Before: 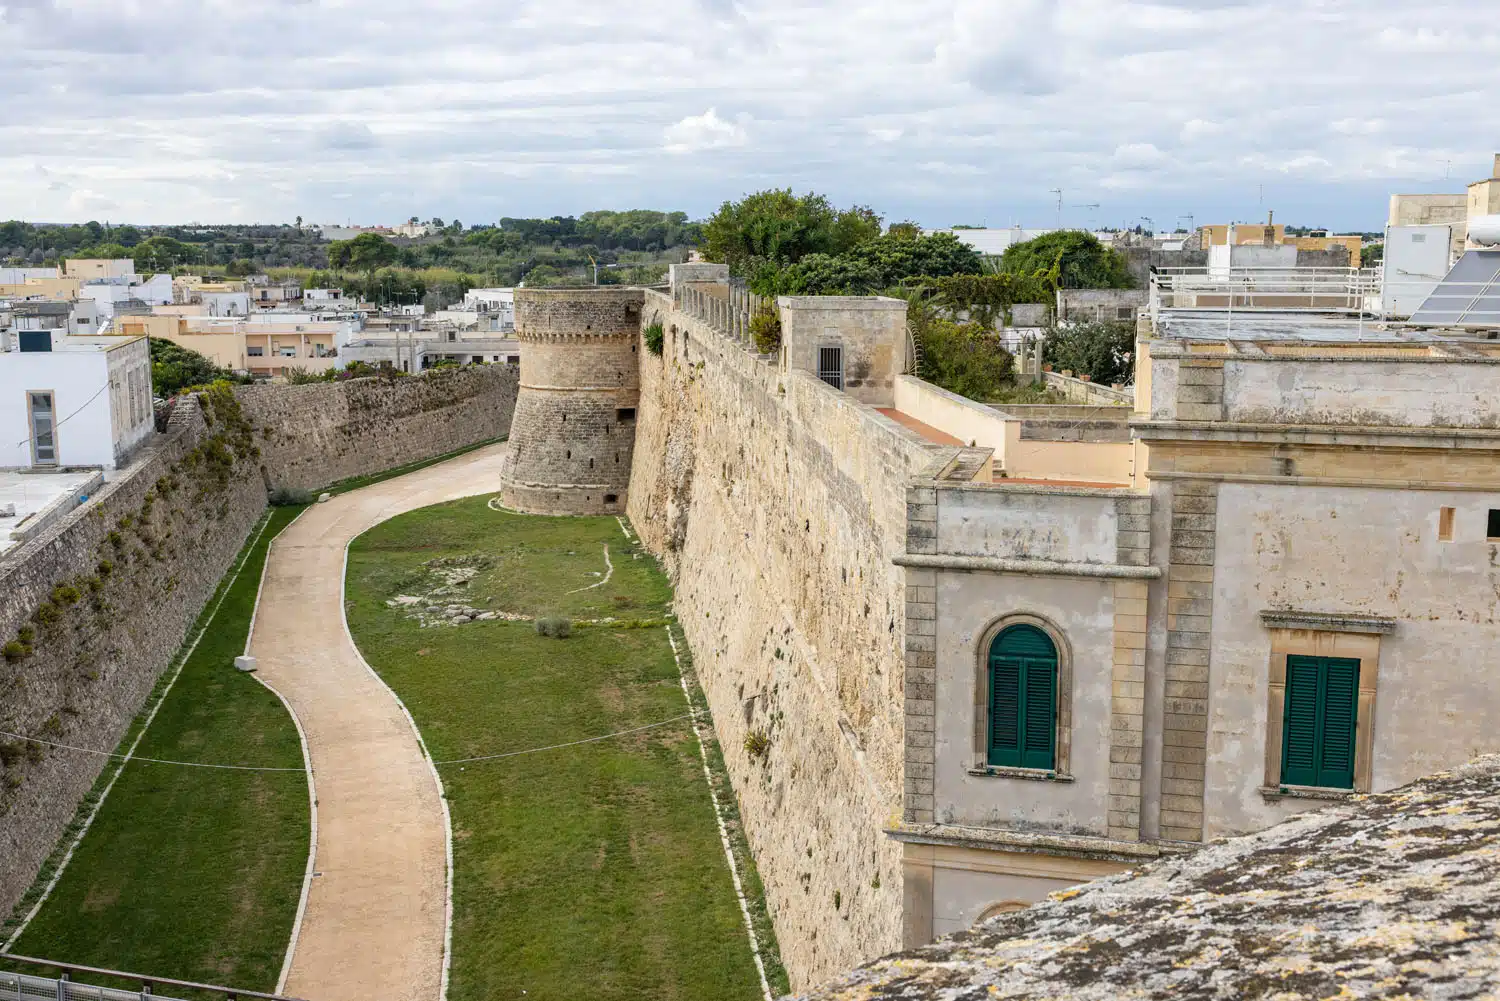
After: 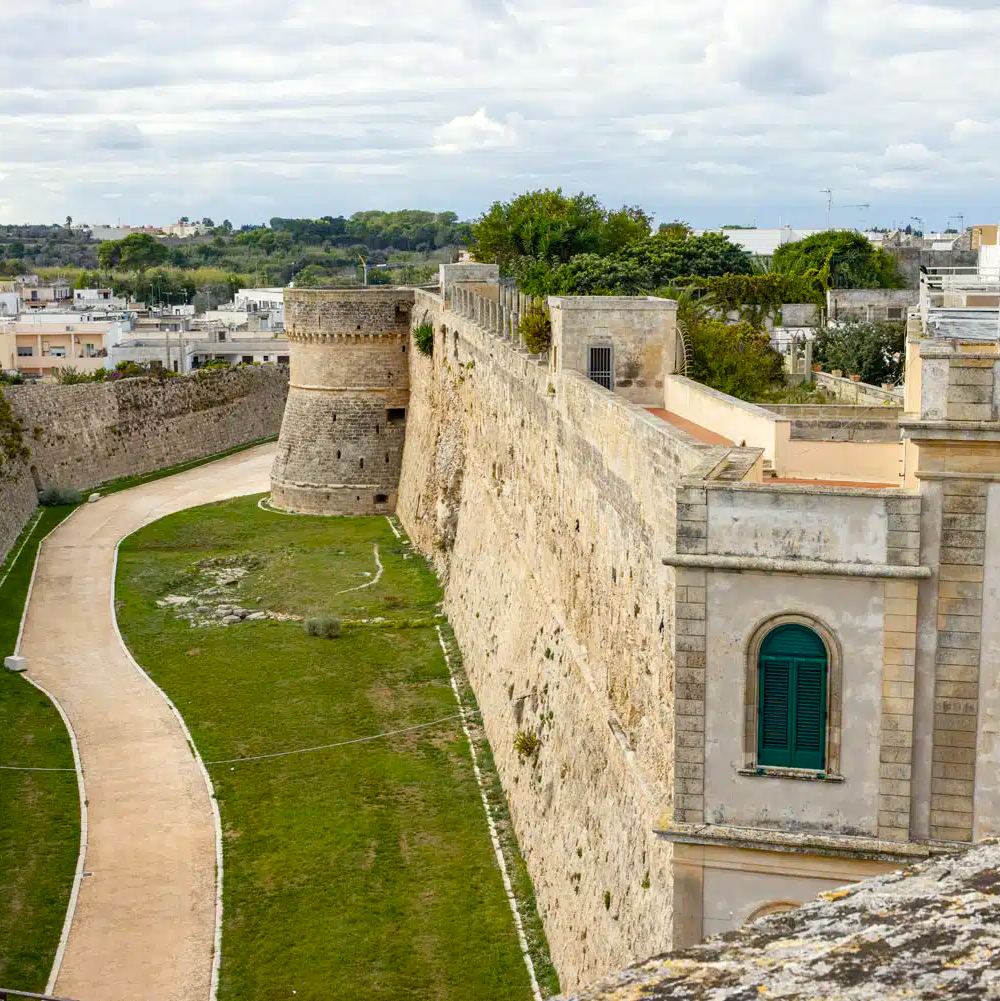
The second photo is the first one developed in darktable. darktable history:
crop: left 15.374%, right 17.934%
color balance rgb: highlights gain › luminance 5.616%, highlights gain › chroma 1.301%, highlights gain › hue 90.06°, linear chroma grading › global chroma 1.116%, linear chroma grading › mid-tones -0.603%, perceptual saturation grading › global saturation 20.61%, perceptual saturation grading › highlights -19.953%, perceptual saturation grading › shadows 29.632%
